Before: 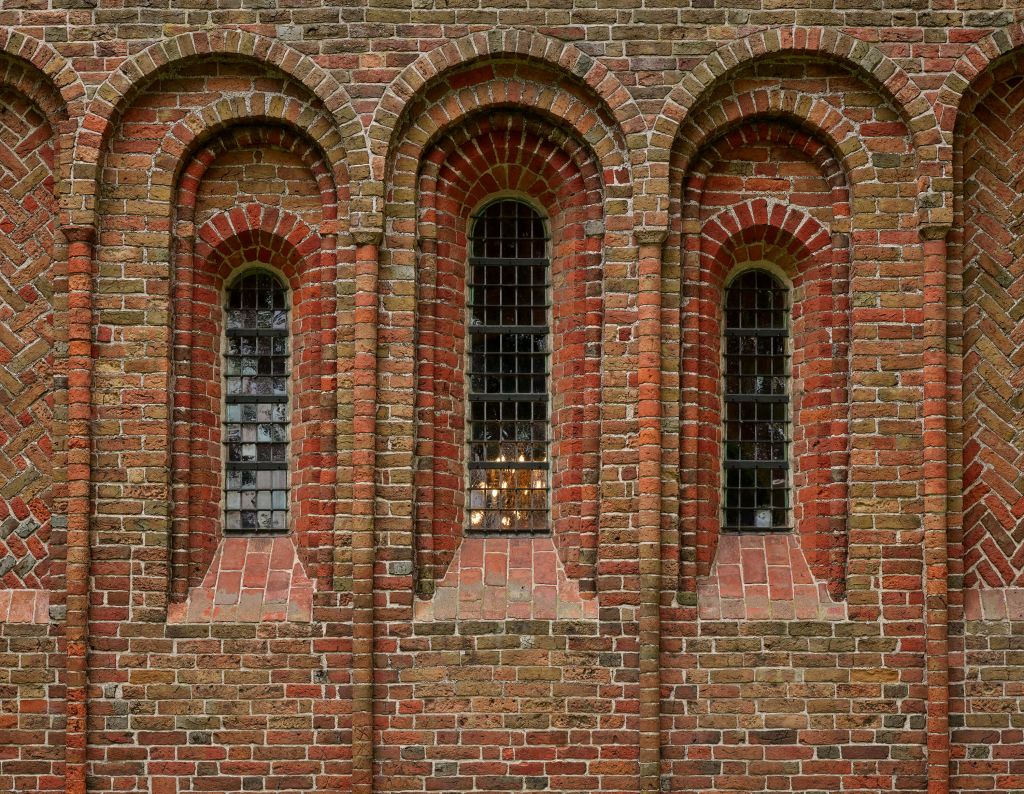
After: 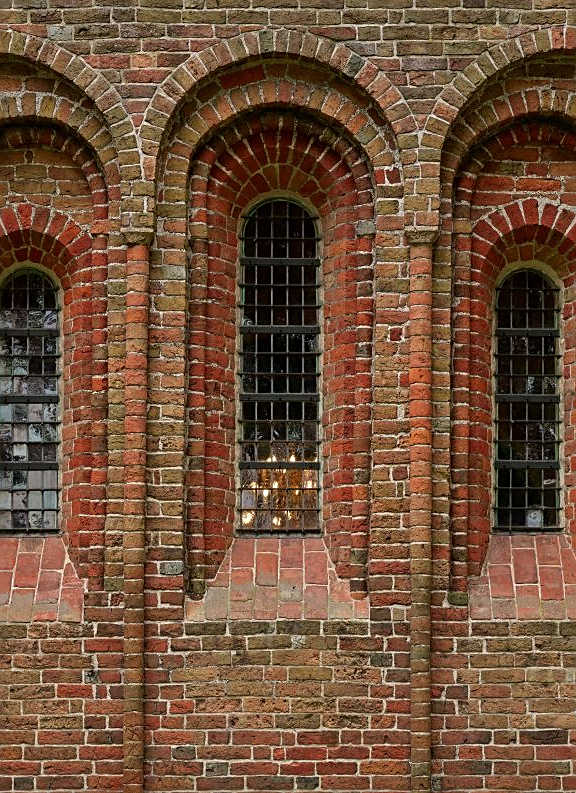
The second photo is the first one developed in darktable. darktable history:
crop and rotate: left 22.41%, right 21.304%
sharpen: on, module defaults
